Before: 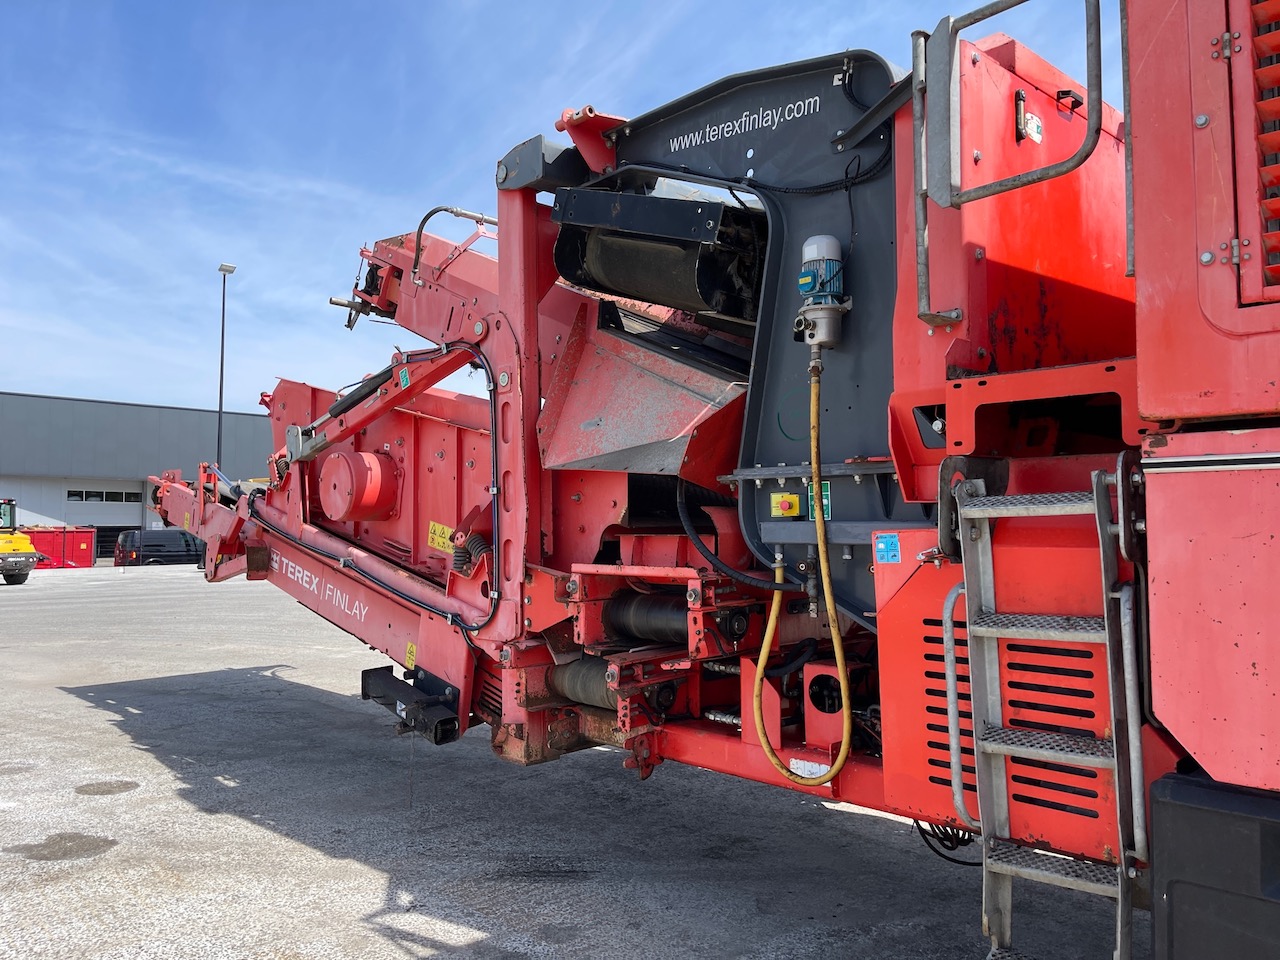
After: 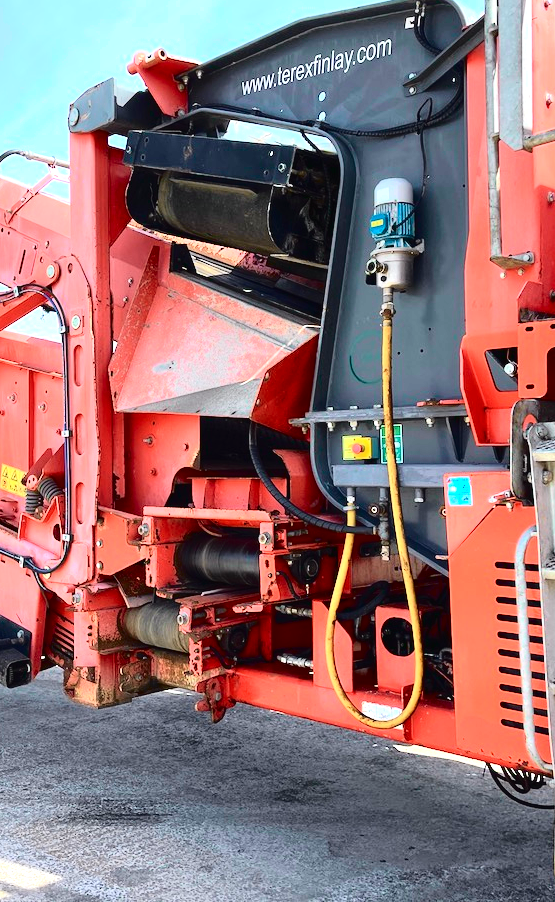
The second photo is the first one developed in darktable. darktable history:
exposure: black level correction 0, exposure 1 EV, compensate exposure bias true, compensate highlight preservation false
crop: left 33.452%, top 6.025%, right 23.155%
tone curve: curves: ch0 [(0, 0.014) (0.17, 0.099) (0.392, 0.438) (0.725, 0.828) (0.872, 0.918) (1, 0.981)]; ch1 [(0, 0) (0.402, 0.36) (0.488, 0.466) (0.5, 0.499) (0.515, 0.515) (0.574, 0.595) (0.619, 0.65) (0.701, 0.725) (1, 1)]; ch2 [(0, 0) (0.432, 0.422) (0.486, 0.49) (0.503, 0.503) (0.523, 0.554) (0.562, 0.606) (0.644, 0.694) (0.717, 0.753) (1, 0.991)], color space Lab, independent channels
